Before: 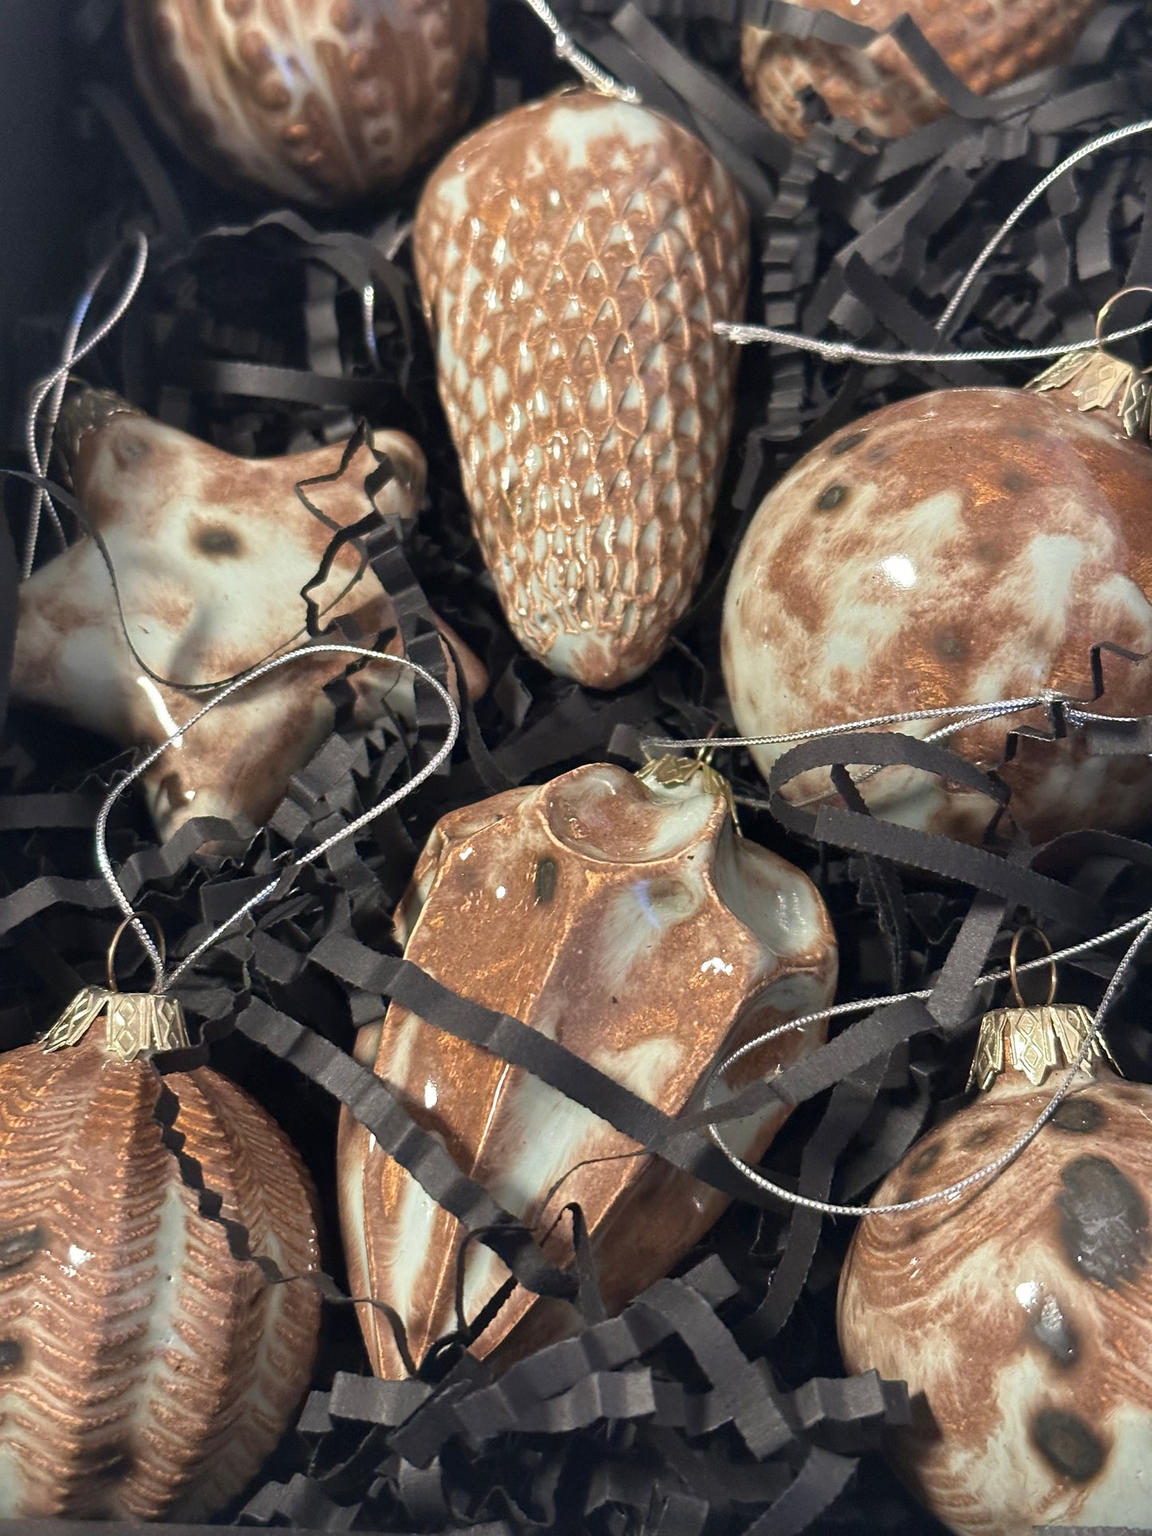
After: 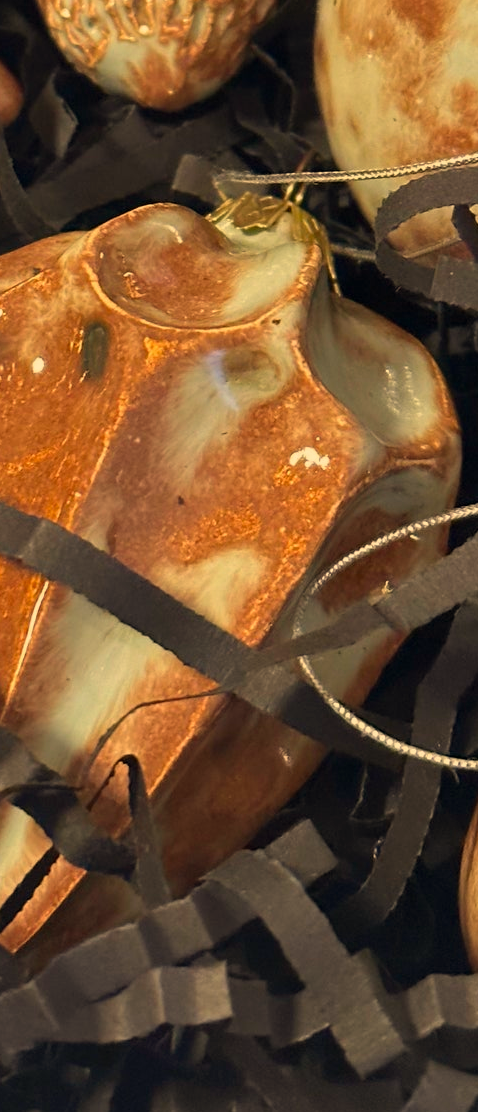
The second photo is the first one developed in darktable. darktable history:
color zones: curves: ch0 [(0, 0.425) (0.143, 0.422) (0.286, 0.42) (0.429, 0.419) (0.571, 0.419) (0.714, 0.42) (0.857, 0.422) (1, 0.425)]; ch1 [(0, 0.666) (0.143, 0.669) (0.286, 0.671) (0.429, 0.67) (0.571, 0.67) (0.714, 0.67) (0.857, 0.67) (1, 0.666)]
white balance: red 1.123, blue 0.83
crop: left 40.878%, top 39.176%, right 25.993%, bottom 3.081%
